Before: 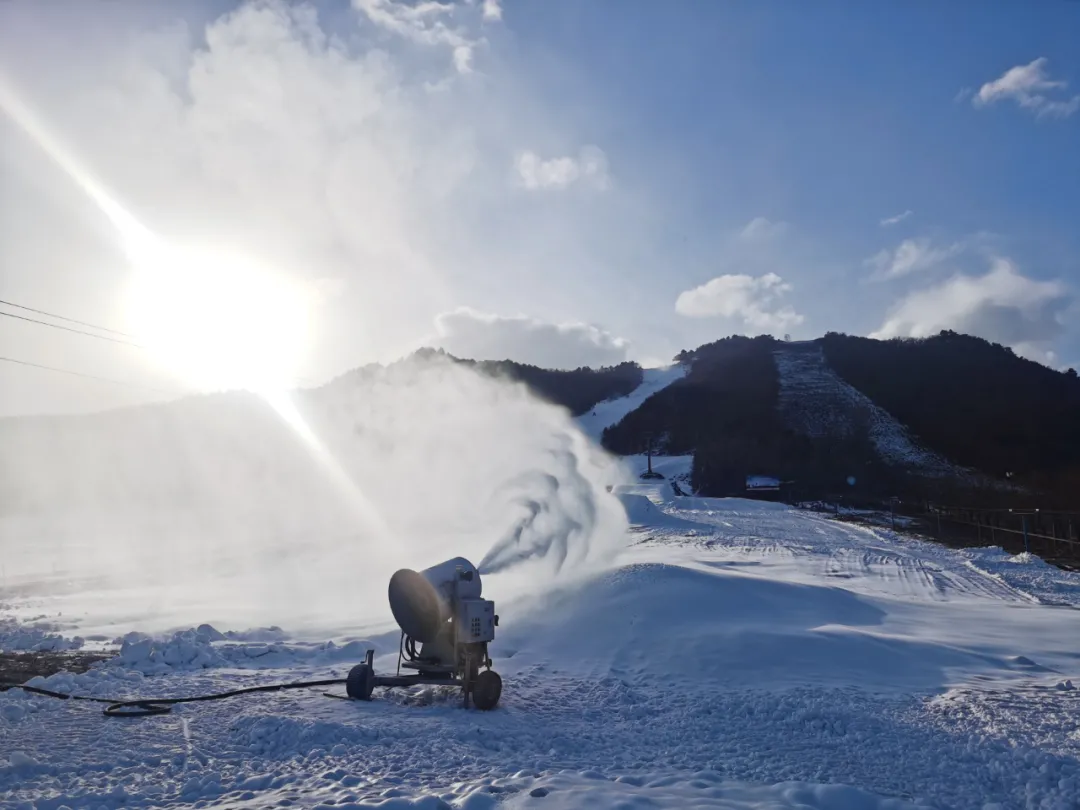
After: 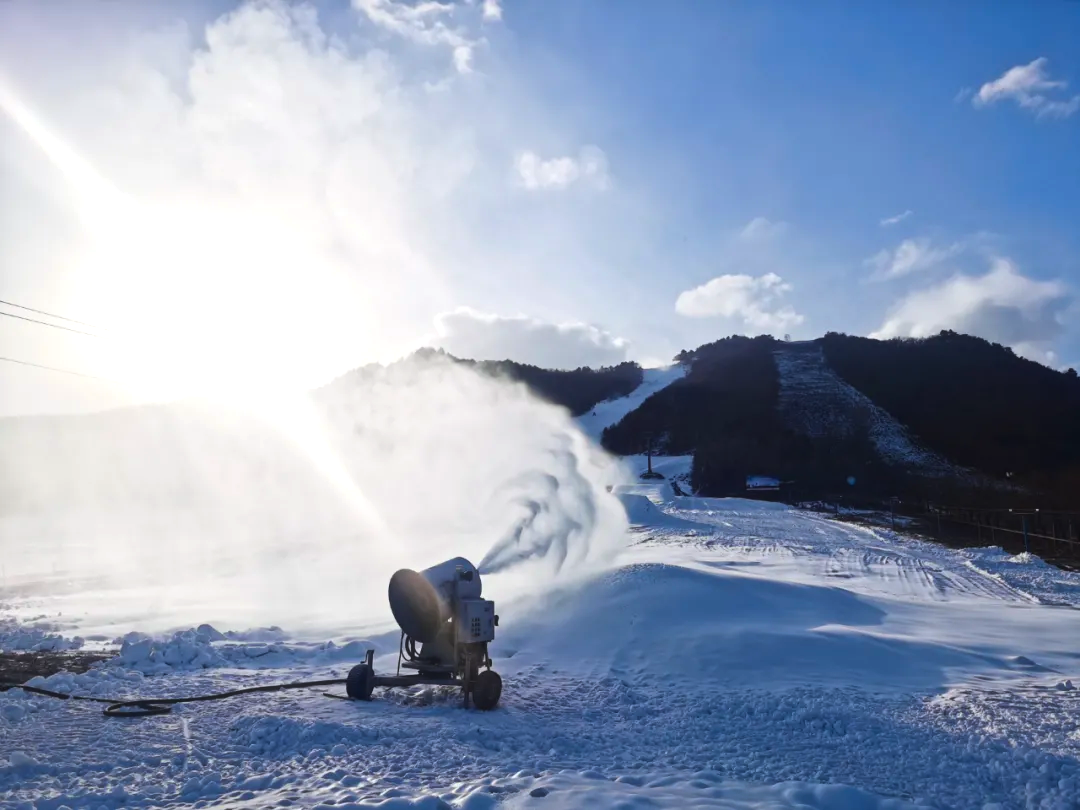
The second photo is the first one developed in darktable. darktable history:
tone equalizer: -8 EV -0.417 EV, -7 EV -0.389 EV, -6 EV -0.333 EV, -5 EV -0.222 EV, -3 EV 0.222 EV, -2 EV 0.333 EV, -1 EV 0.389 EV, +0 EV 0.417 EV, edges refinement/feathering 500, mask exposure compensation -1.57 EV, preserve details no
haze removal: strength -0.05
color balance rgb: perceptual saturation grading › global saturation 20%, global vibrance 20%
